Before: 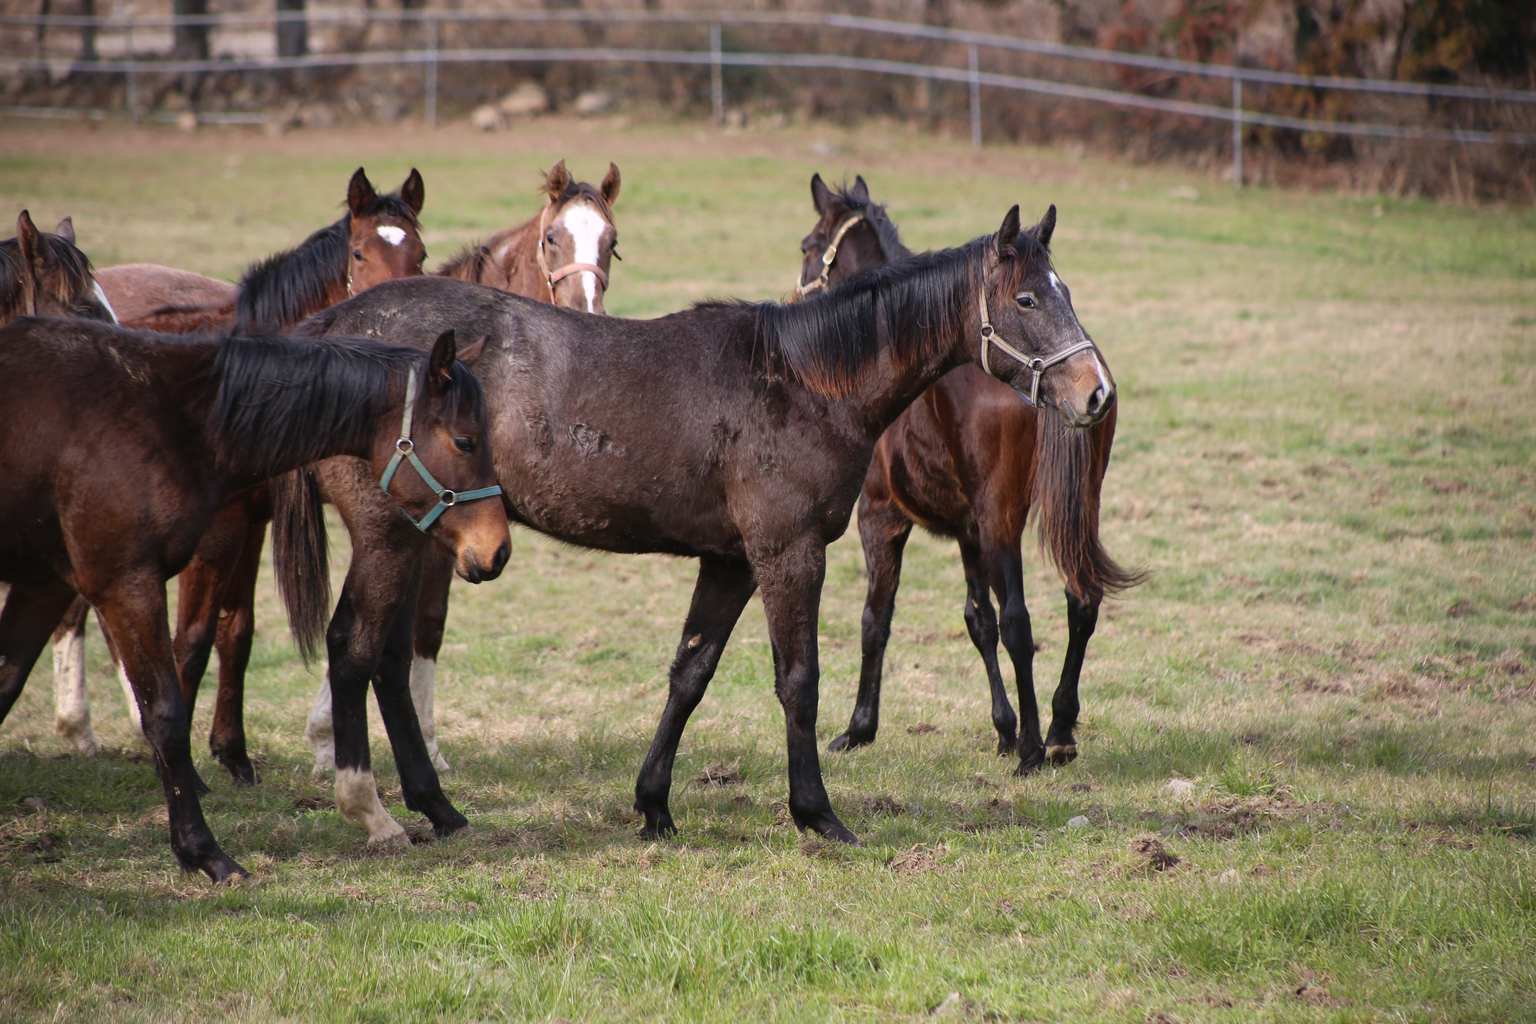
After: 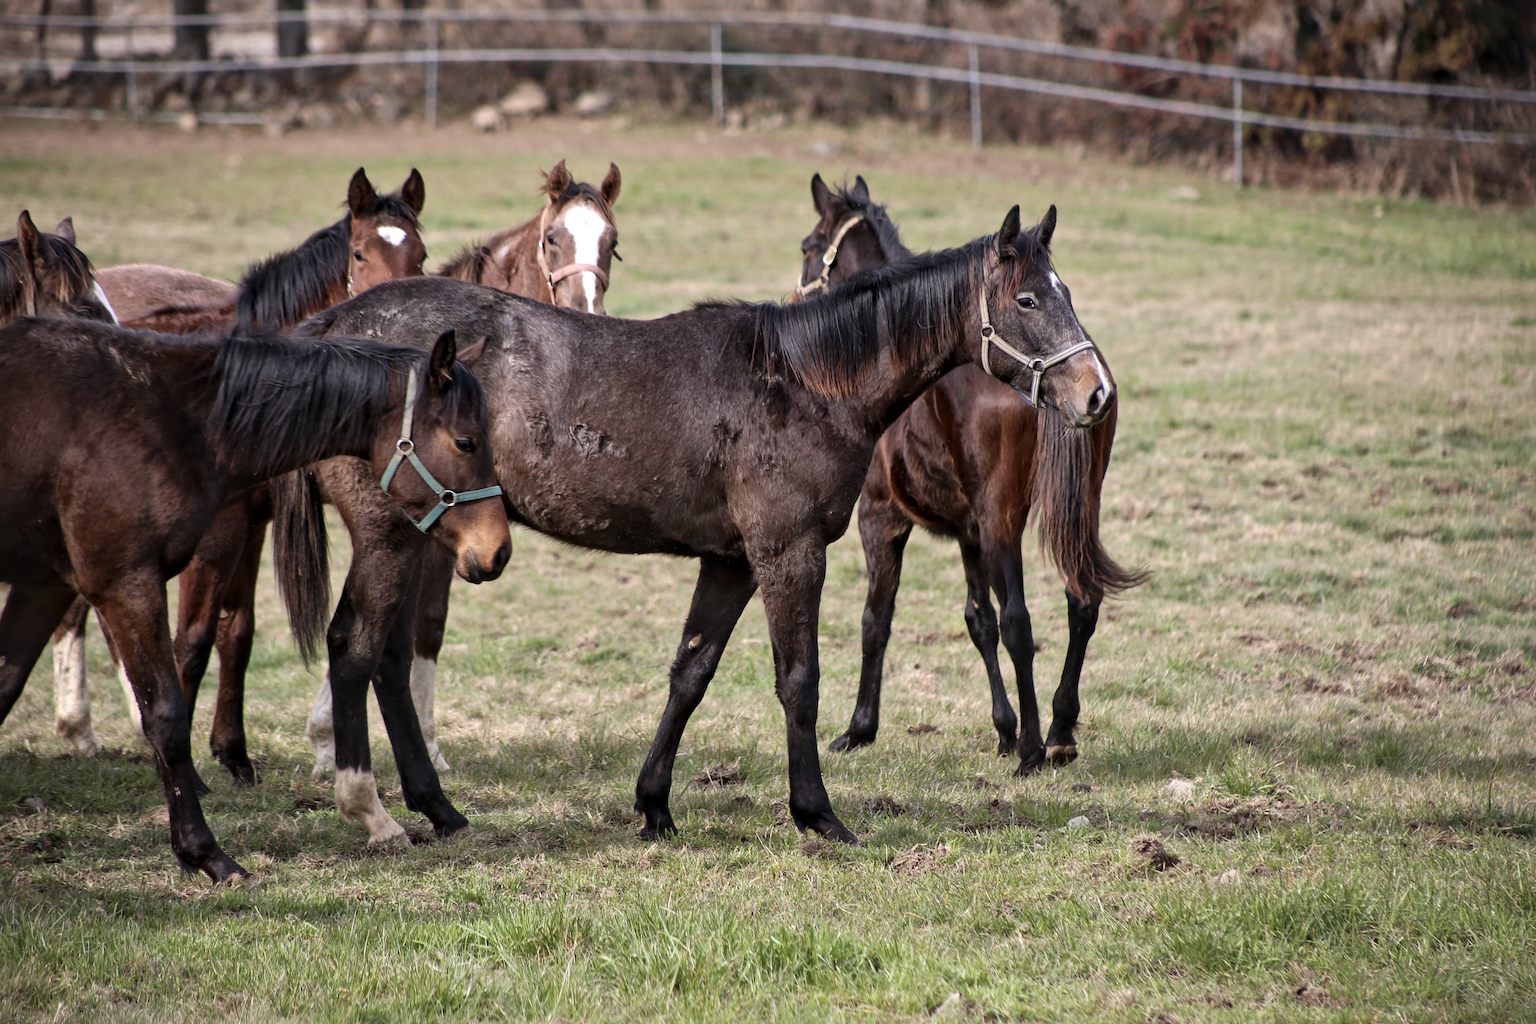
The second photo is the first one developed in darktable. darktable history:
color correction: highlights b* -0.015, saturation 0.843
local contrast: mode bilateral grid, contrast 25, coarseness 60, detail 150%, midtone range 0.2
